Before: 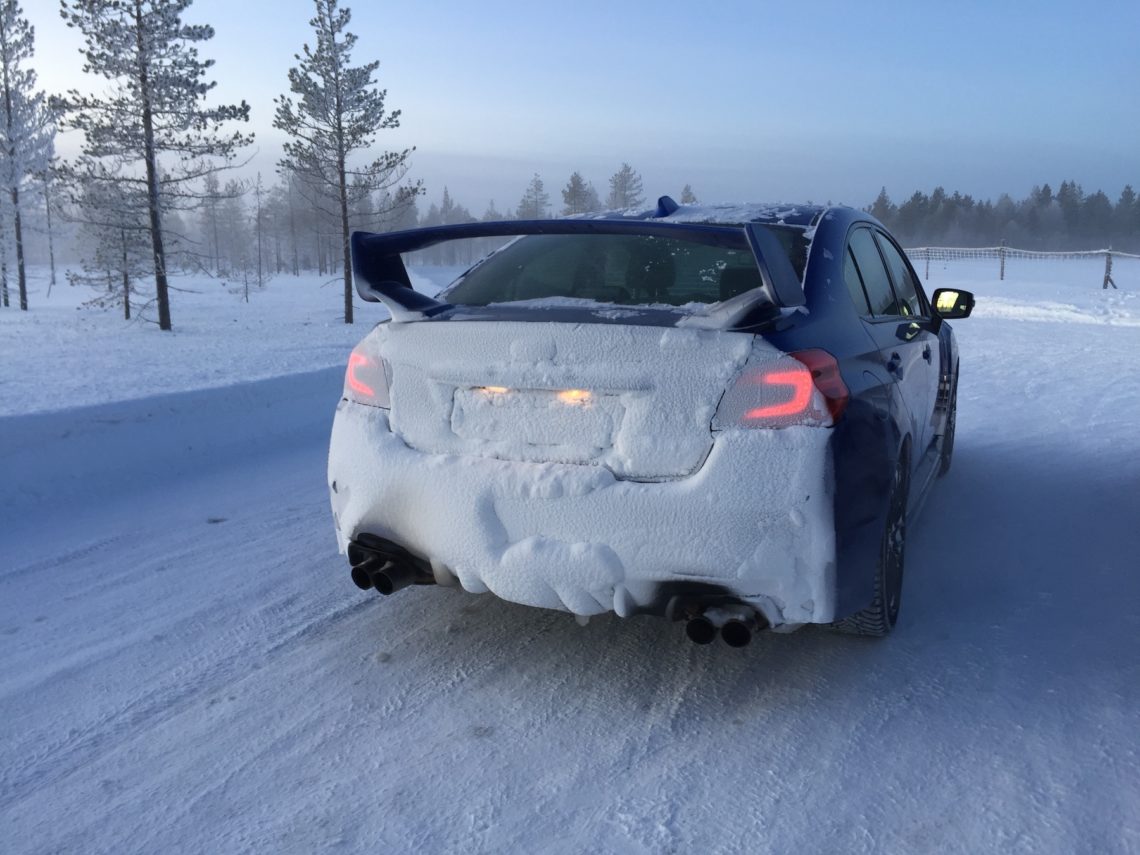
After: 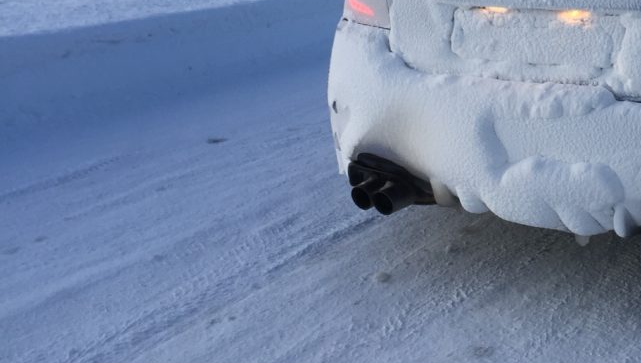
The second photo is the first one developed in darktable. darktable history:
crop: top 44.447%, right 43.752%, bottom 13.048%
